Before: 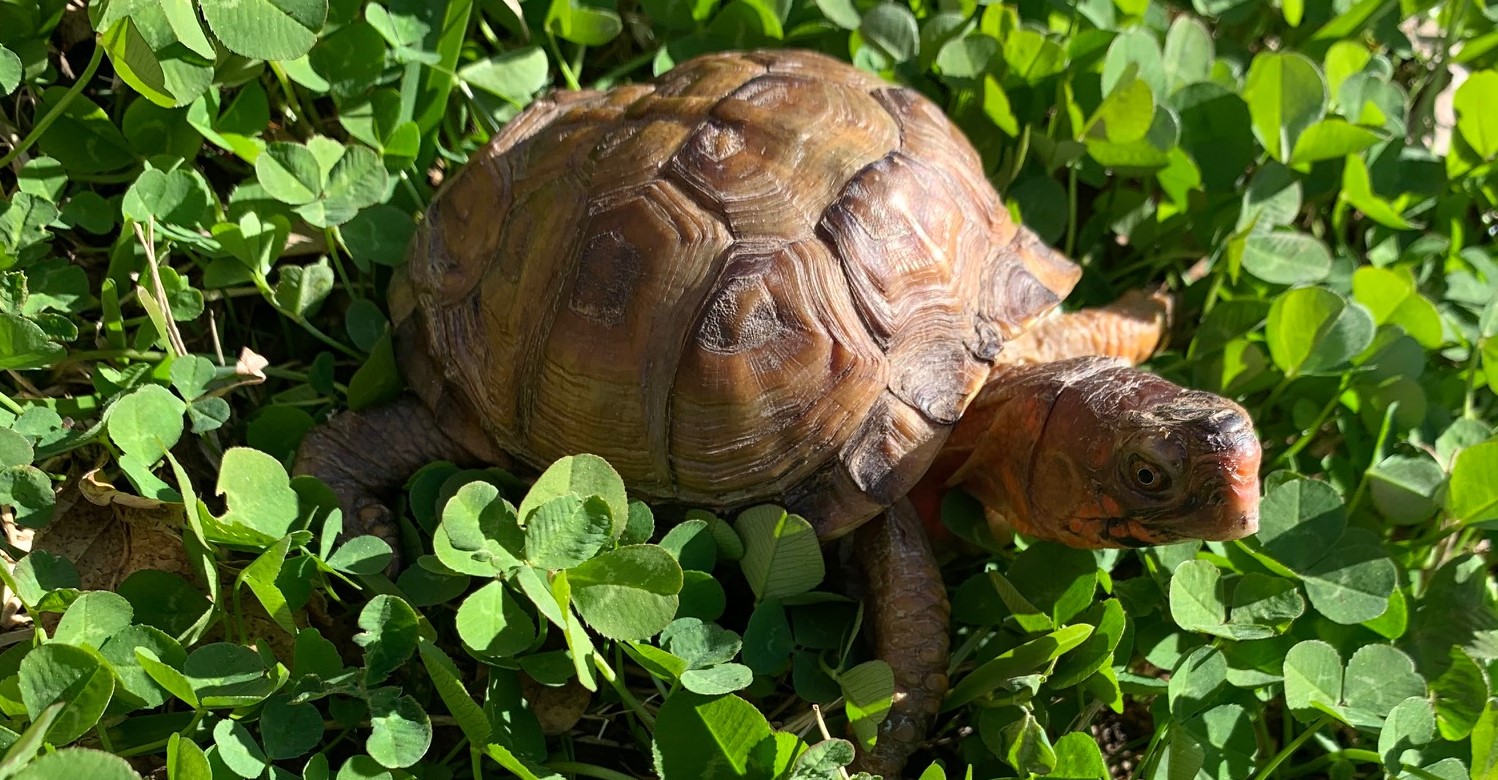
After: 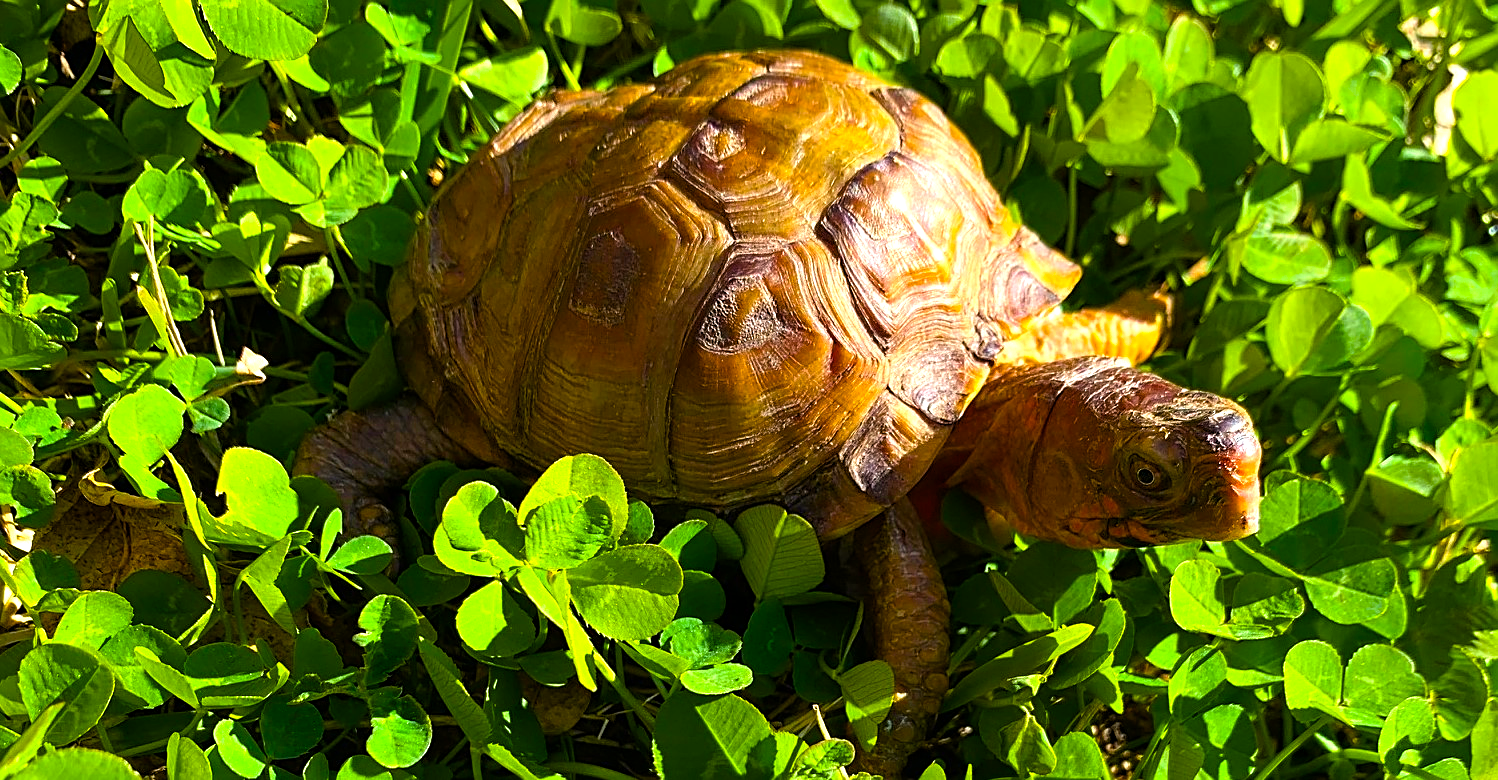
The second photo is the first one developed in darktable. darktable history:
sharpen: on, module defaults
color balance rgb: power › luminance 1.195%, power › chroma 0.419%, power › hue 37.16°, linear chroma grading › global chroma 42.43%, perceptual saturation grading › global saturation 29.458%, perceptual brilliance grading › global brilliance 10.457%, global vibrance 30.563%, contrast 9.703%
